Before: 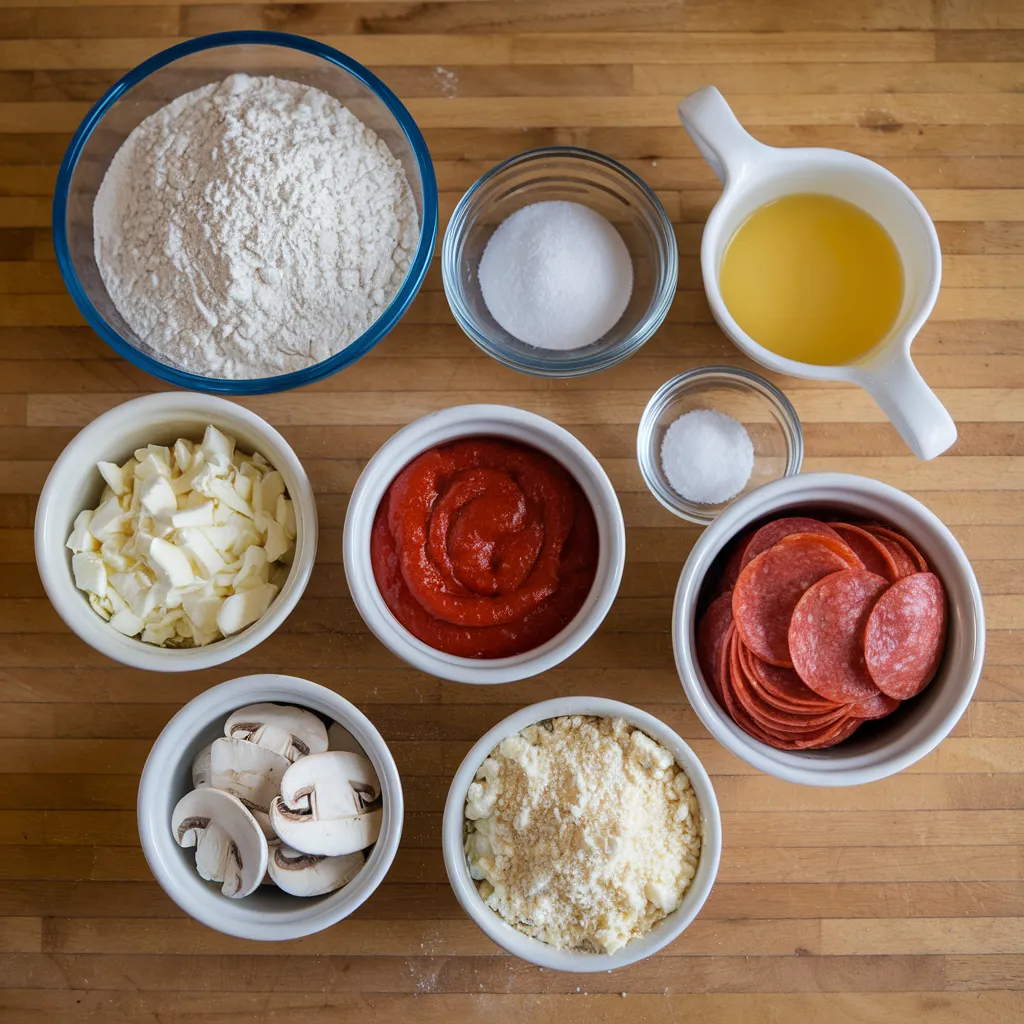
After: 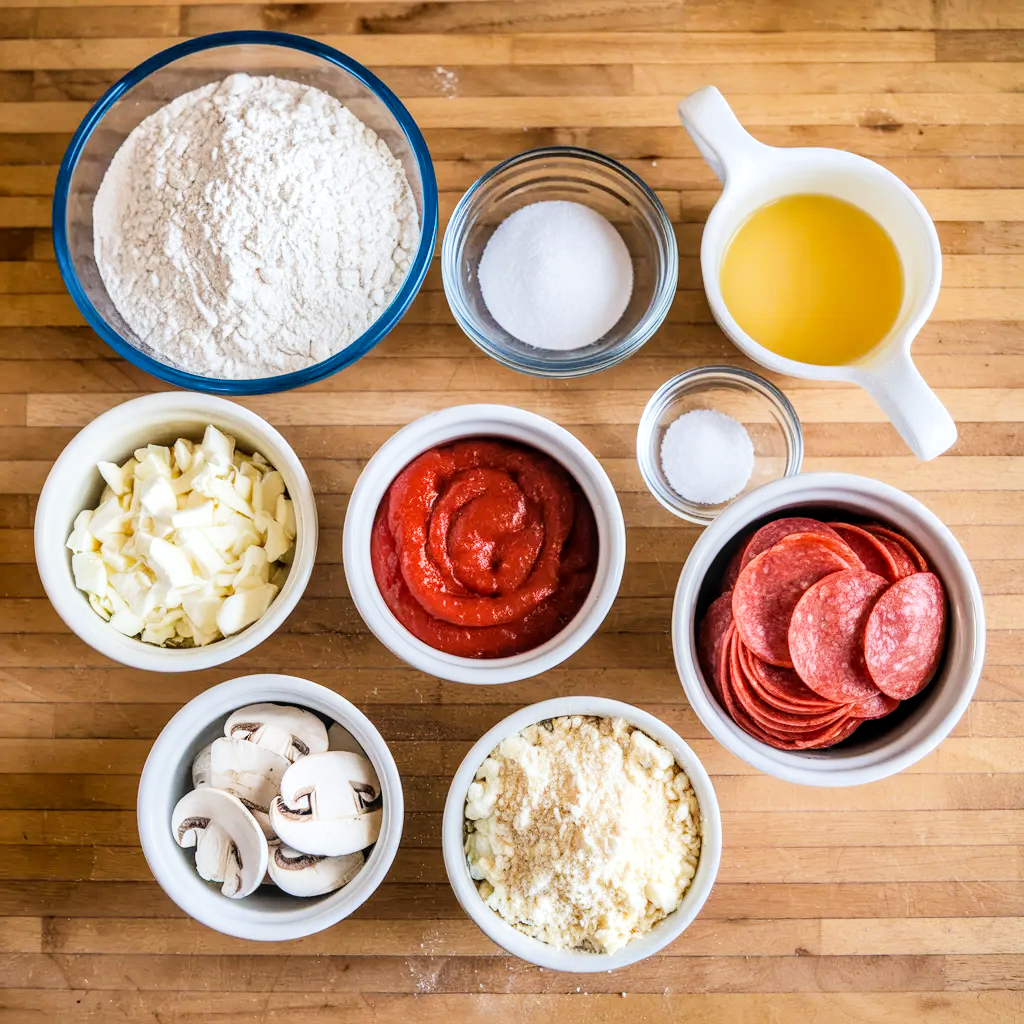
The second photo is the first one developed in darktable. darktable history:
exposure: black level correction 0, exposure 1.29 EV, compensate highlight preservation false
shadows and highlights: soften with gaussian
filmic rgb: black relative exposure -7.49 EV, white relative exposure 4.99 EV, hardness 3.3, contrast 1.3
local contrast: detail 130%
